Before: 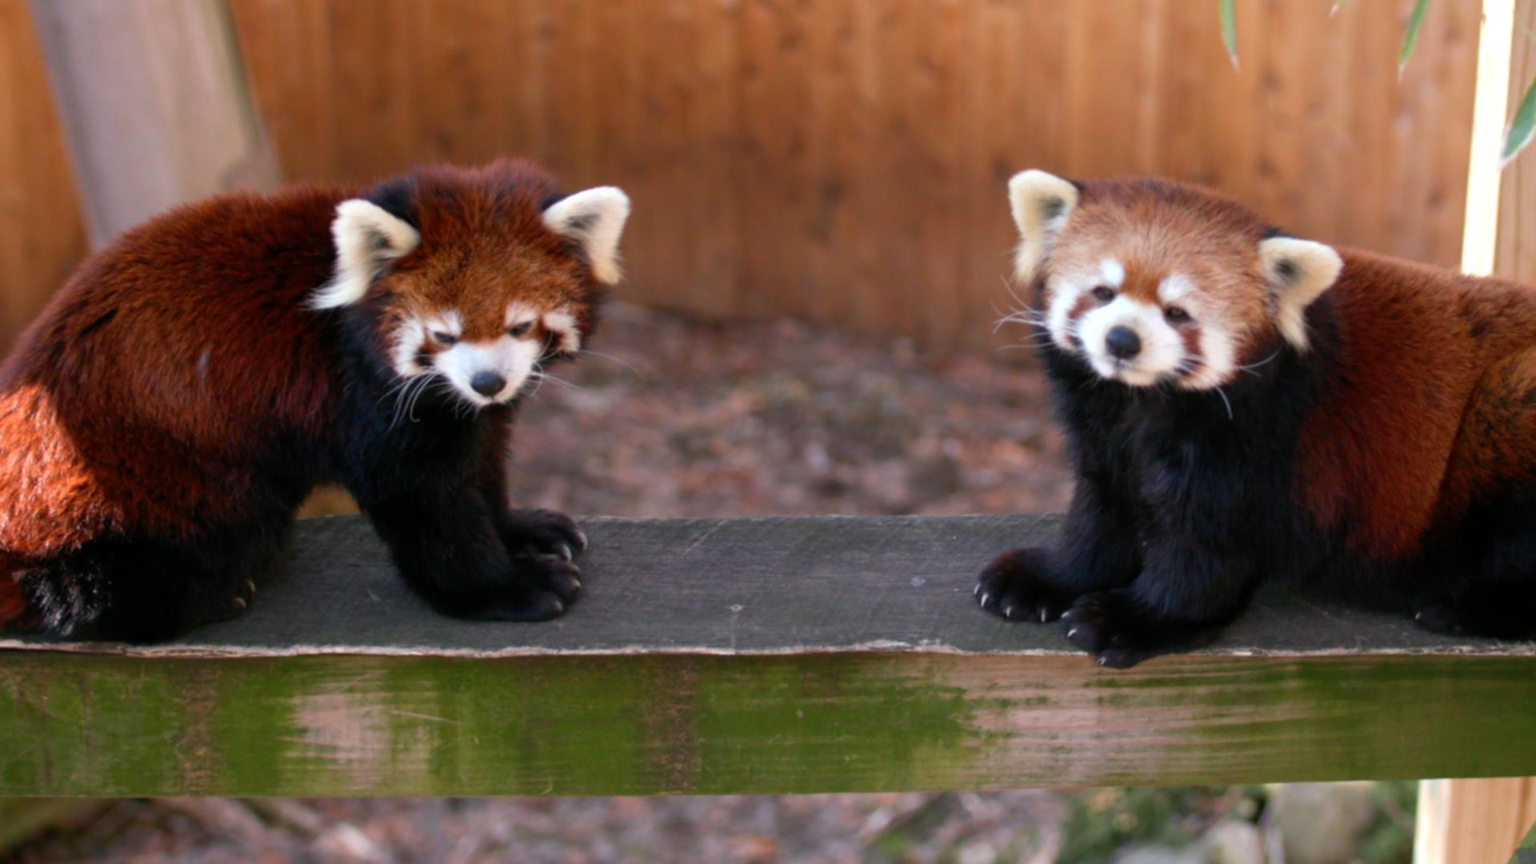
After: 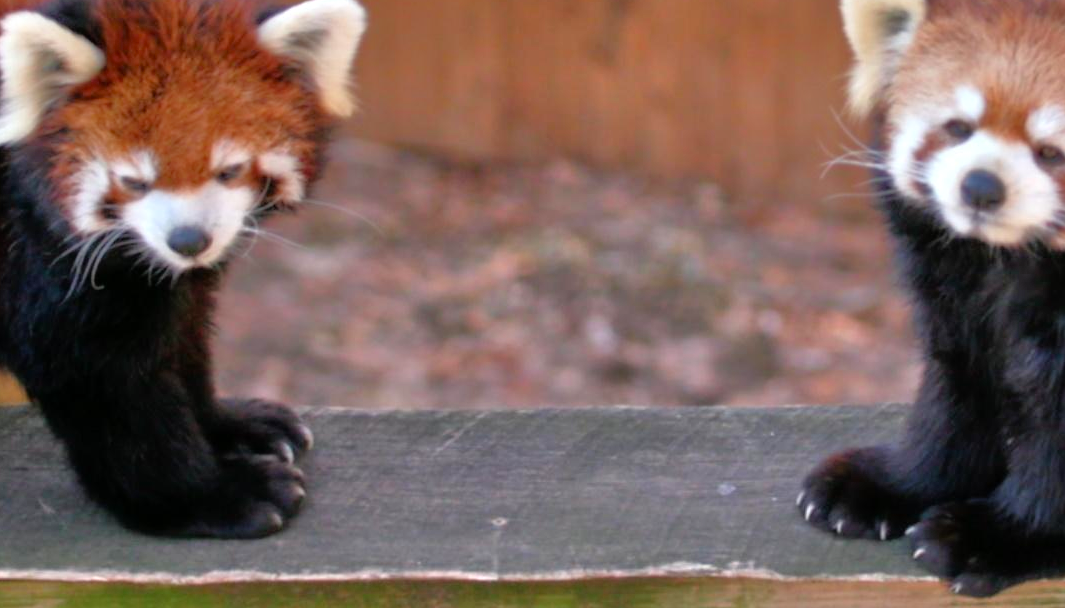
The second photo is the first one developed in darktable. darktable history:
crop and rotate: left 21.964%, top 22.061%, right 22.563%, bottom 21.626%
tone equalizer: -7 EV 0.152 EV, -6 EV 0.619 EV, -5 EV 1.12 EV, -4 EV 1.34 EV, -3 EV 1.18 EV, -2 EV 0.6 EV, -1 EV 0.165 EV
